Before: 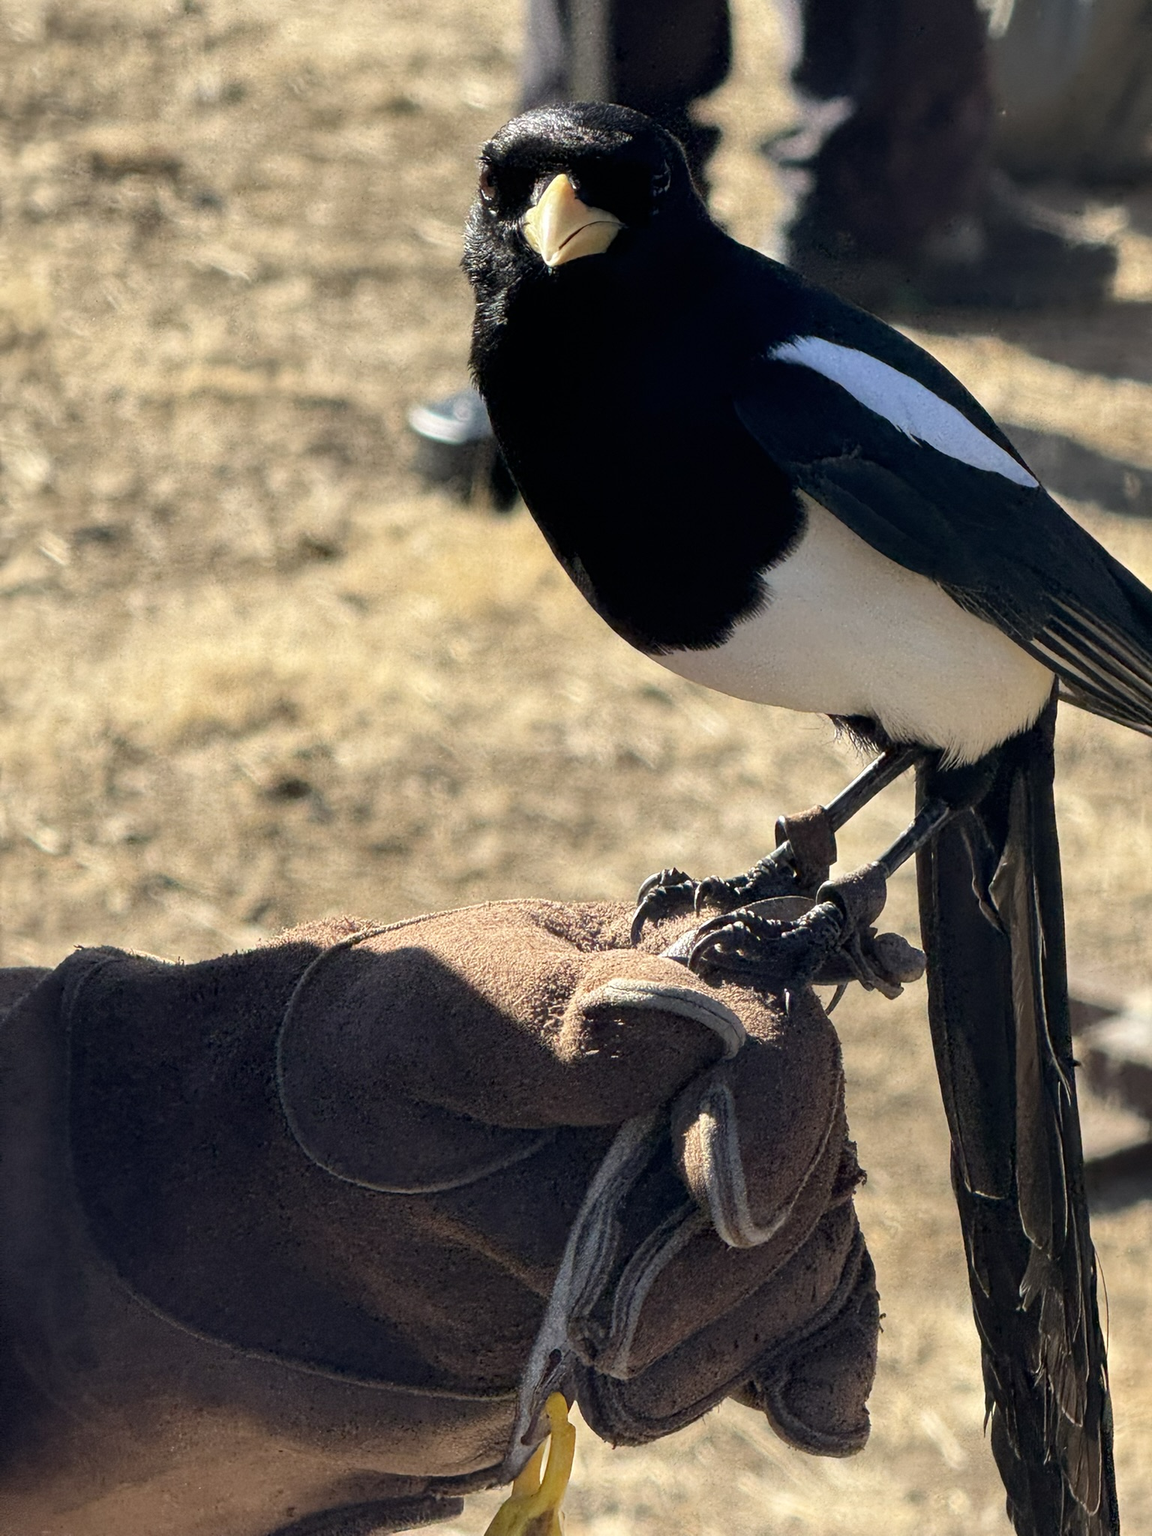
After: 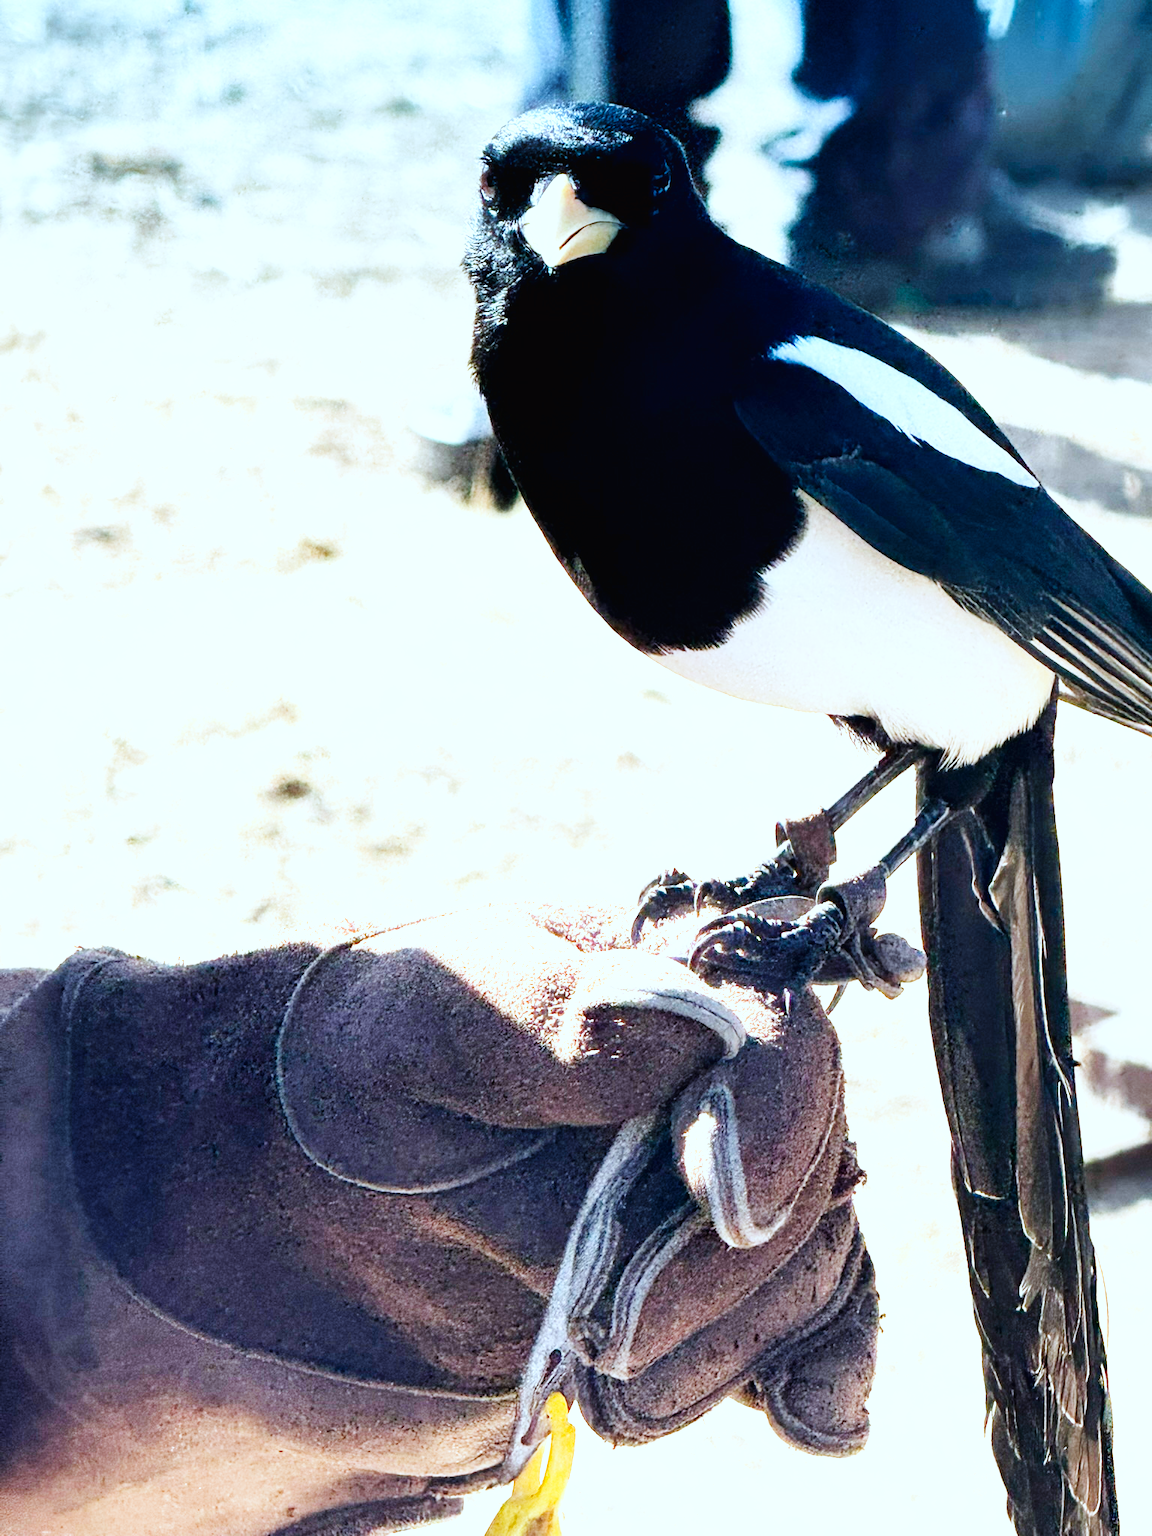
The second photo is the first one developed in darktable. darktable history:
exposure: black level correction 0, exposure 1.1 EV, compensate exposure bias true, compensate highlight preservation false
color correction: highlights a* -4.18, highlights b* -10.81
base curve: curves: ch0 [(0, 0.003) (0.001, 0.002) (0.006, 0.004) (0.02, 0.022) (0.048, 0.086) (0.094, 0.234) (0.162, 0.431) (0.258, 0.629) (0.385, 0.8) (0.548, 0.918) (0.751, 0.988) (1, 1)], preserve colors none
graduated density: density 2.02 EV, hardness 44%, rotation 0.374°, offset 8.21, hue 208.8°, saturation 97%
